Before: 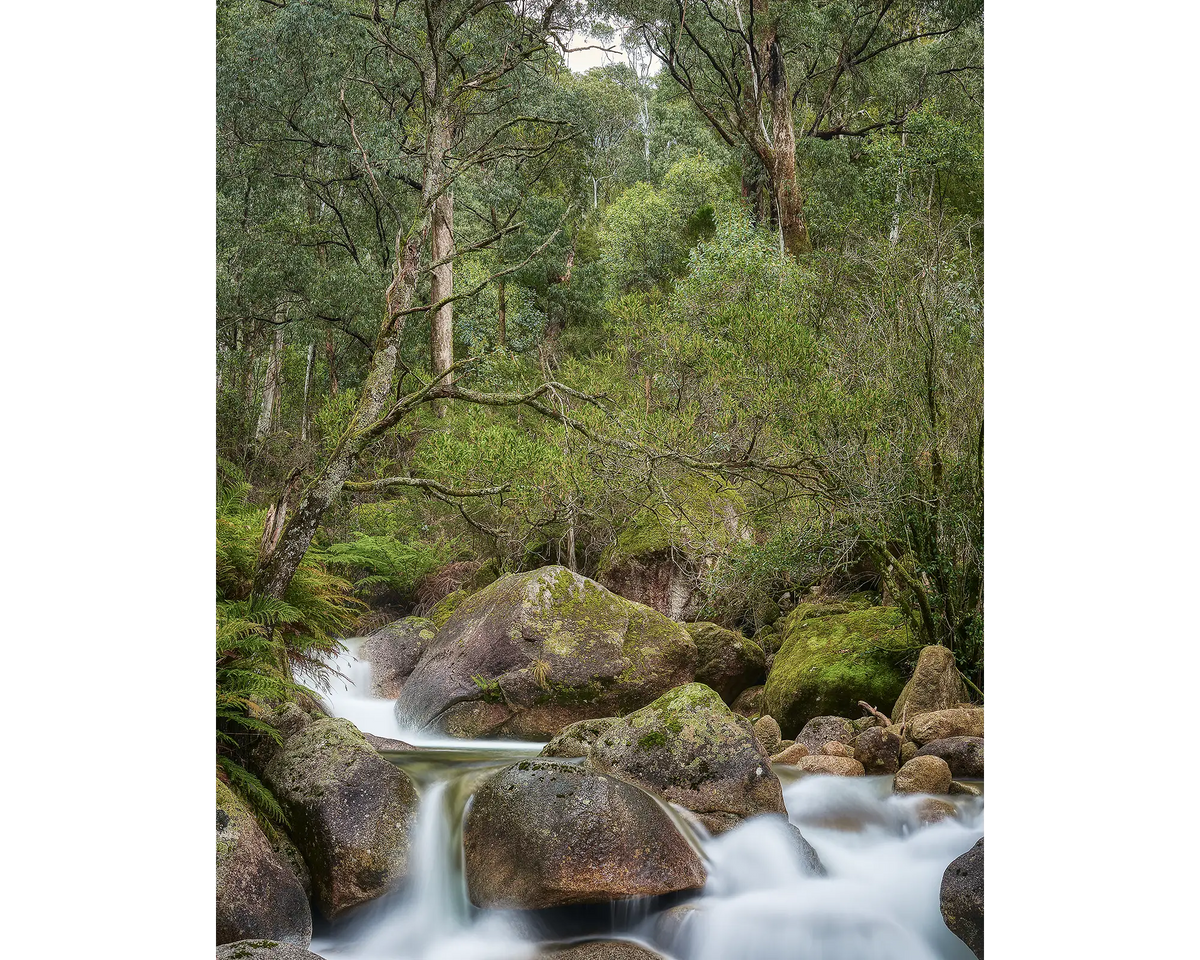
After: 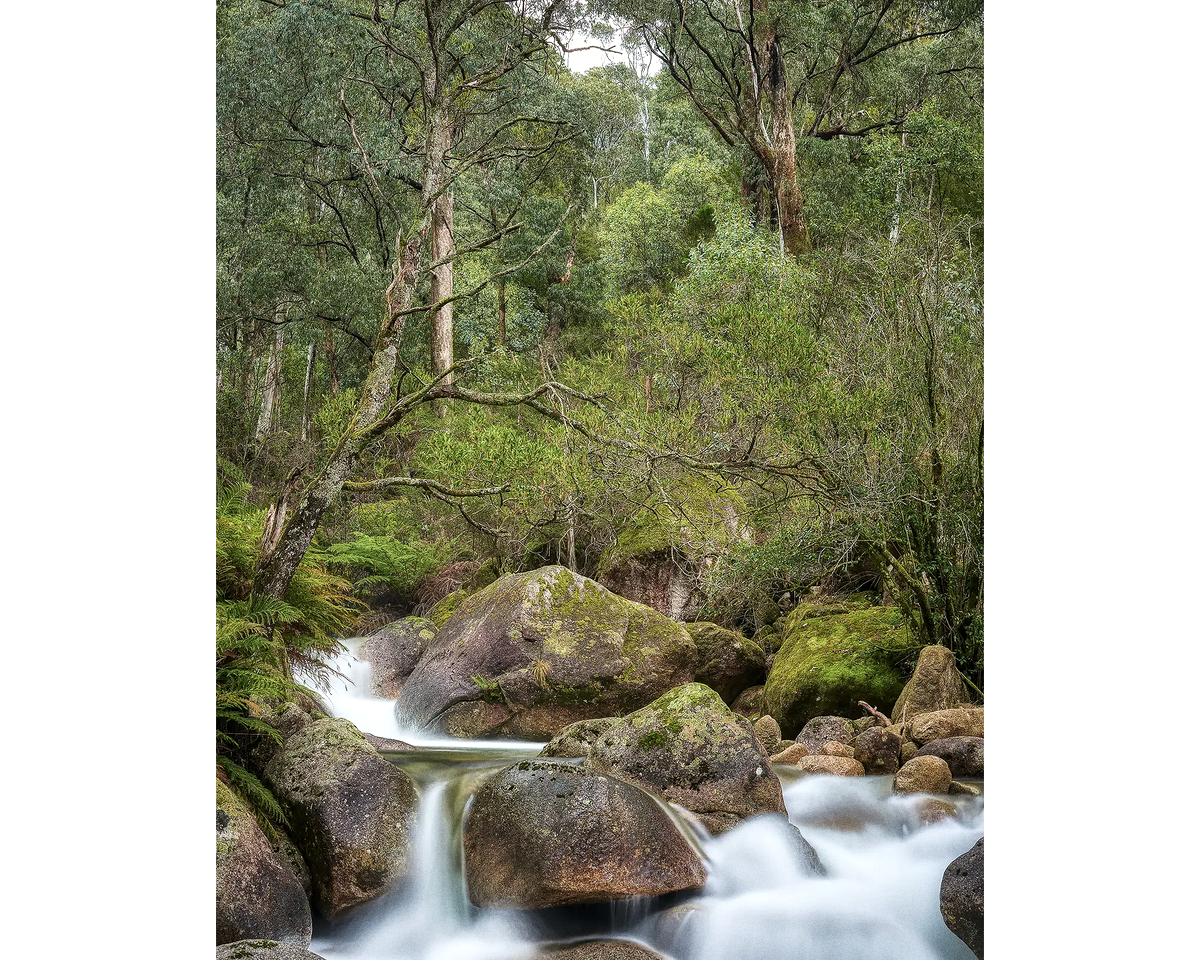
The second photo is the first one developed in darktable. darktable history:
levels: levels [0.026, 0.507, 0.987]
exposure: exposure 0.2 EV, compensate highlight preservation false
grain: coarseness 0.09 ISO
